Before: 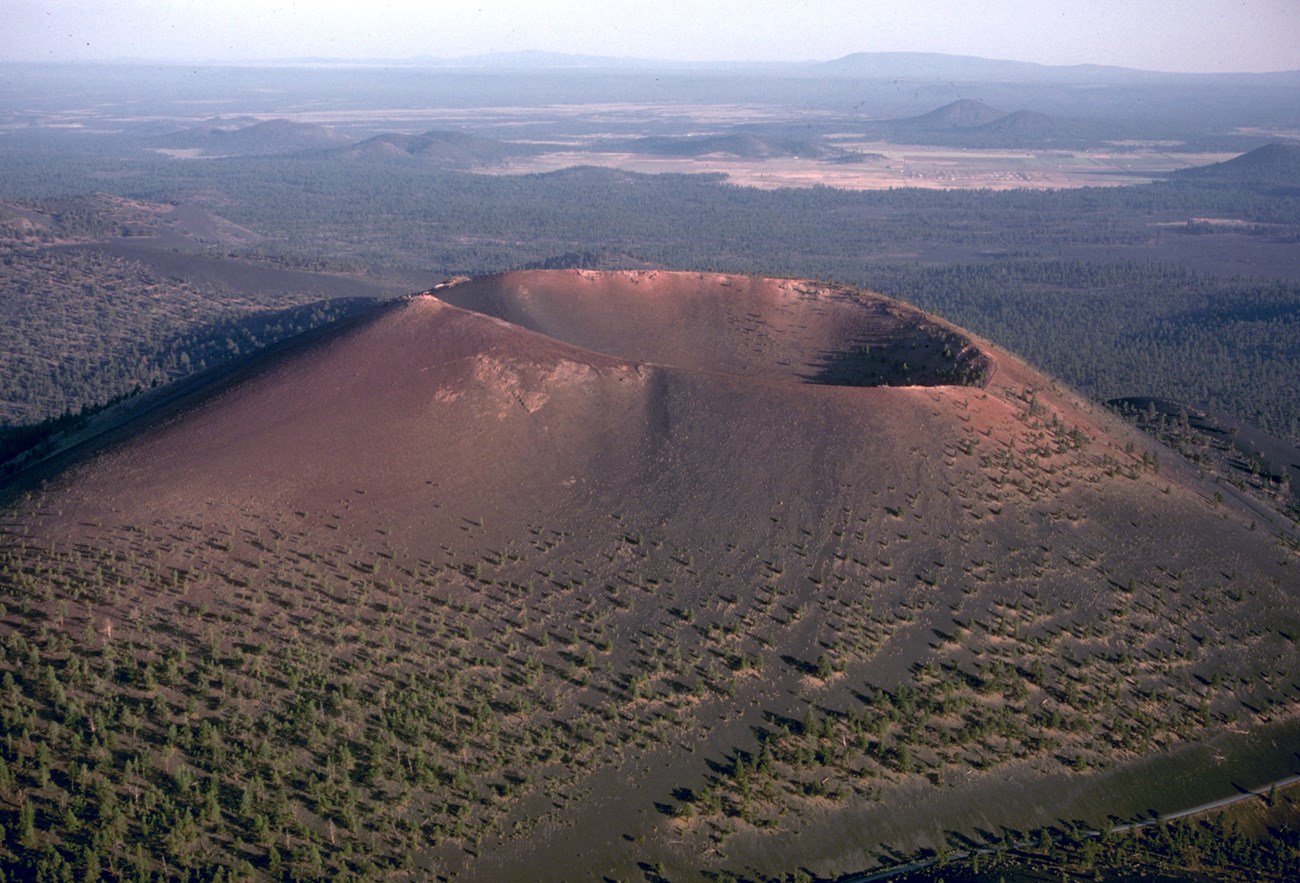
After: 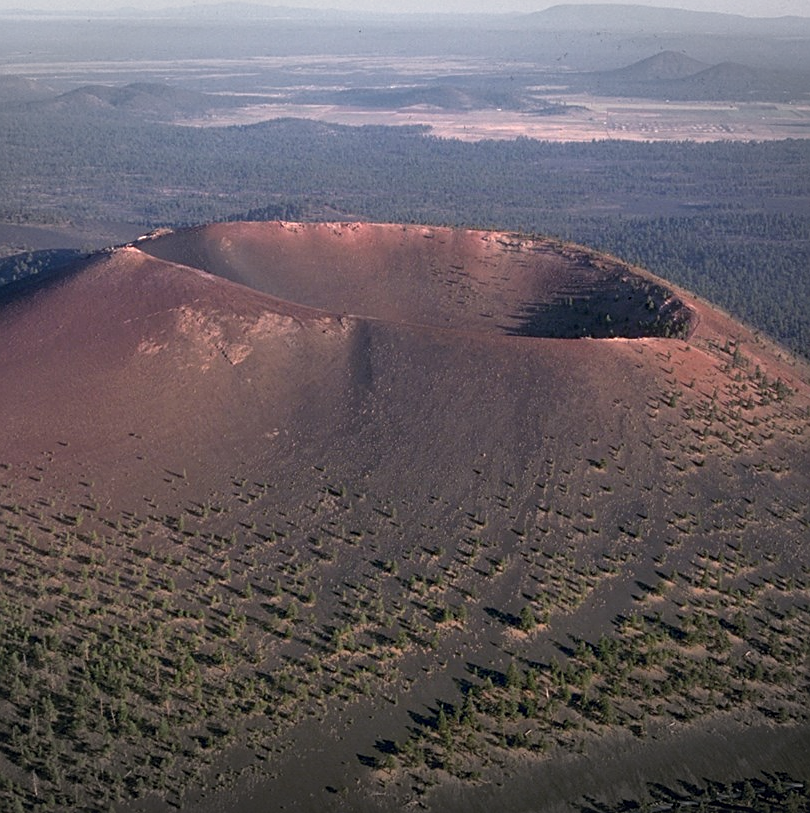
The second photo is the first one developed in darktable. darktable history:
vignetting: fall-off start 100%, brightness -0.282, width/height ratio 1.31
crop and rotate: left 22.918%, top 5.629%, right 14.711%, bottom 2.247%
sharpen: on, module defaults
